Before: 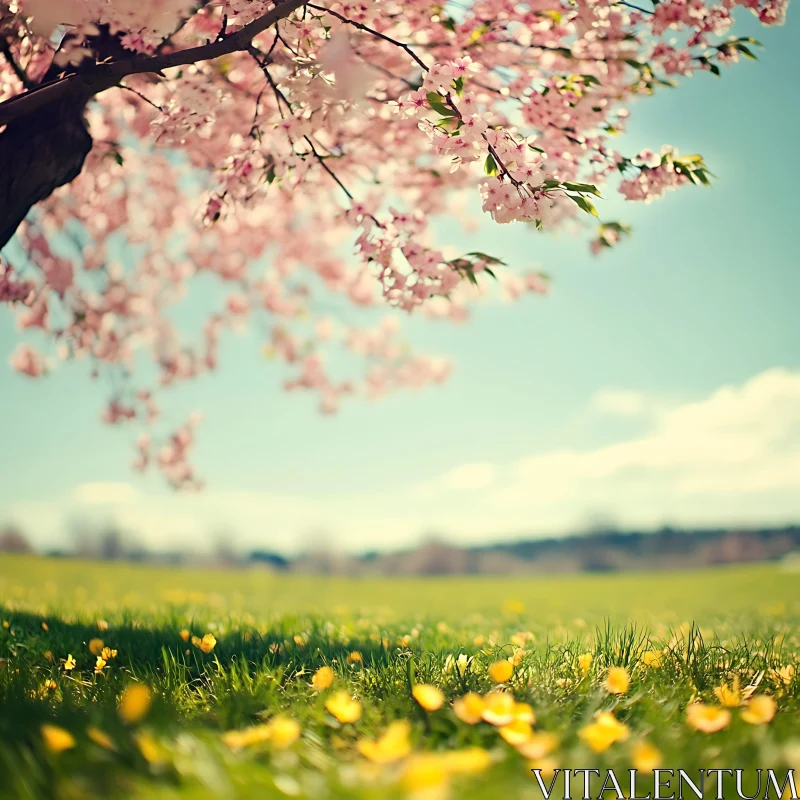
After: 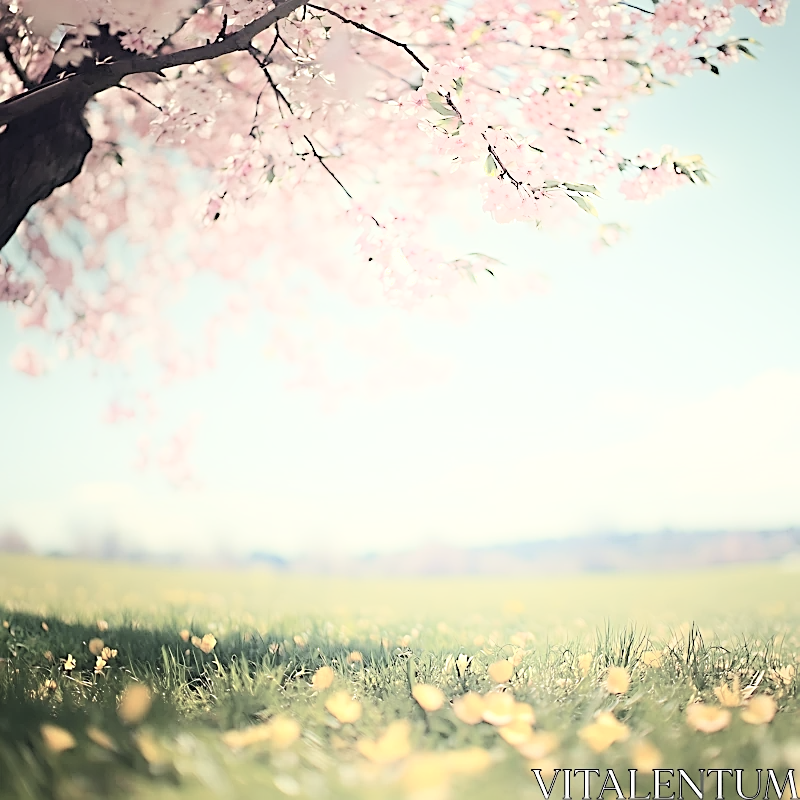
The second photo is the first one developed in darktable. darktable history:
sharpen: on, module defaults
shadows and highlights: shadows -90, highlights 90, soften with gaussian
contrast brightness saturation: brightness 0.18, saturation -0.5
